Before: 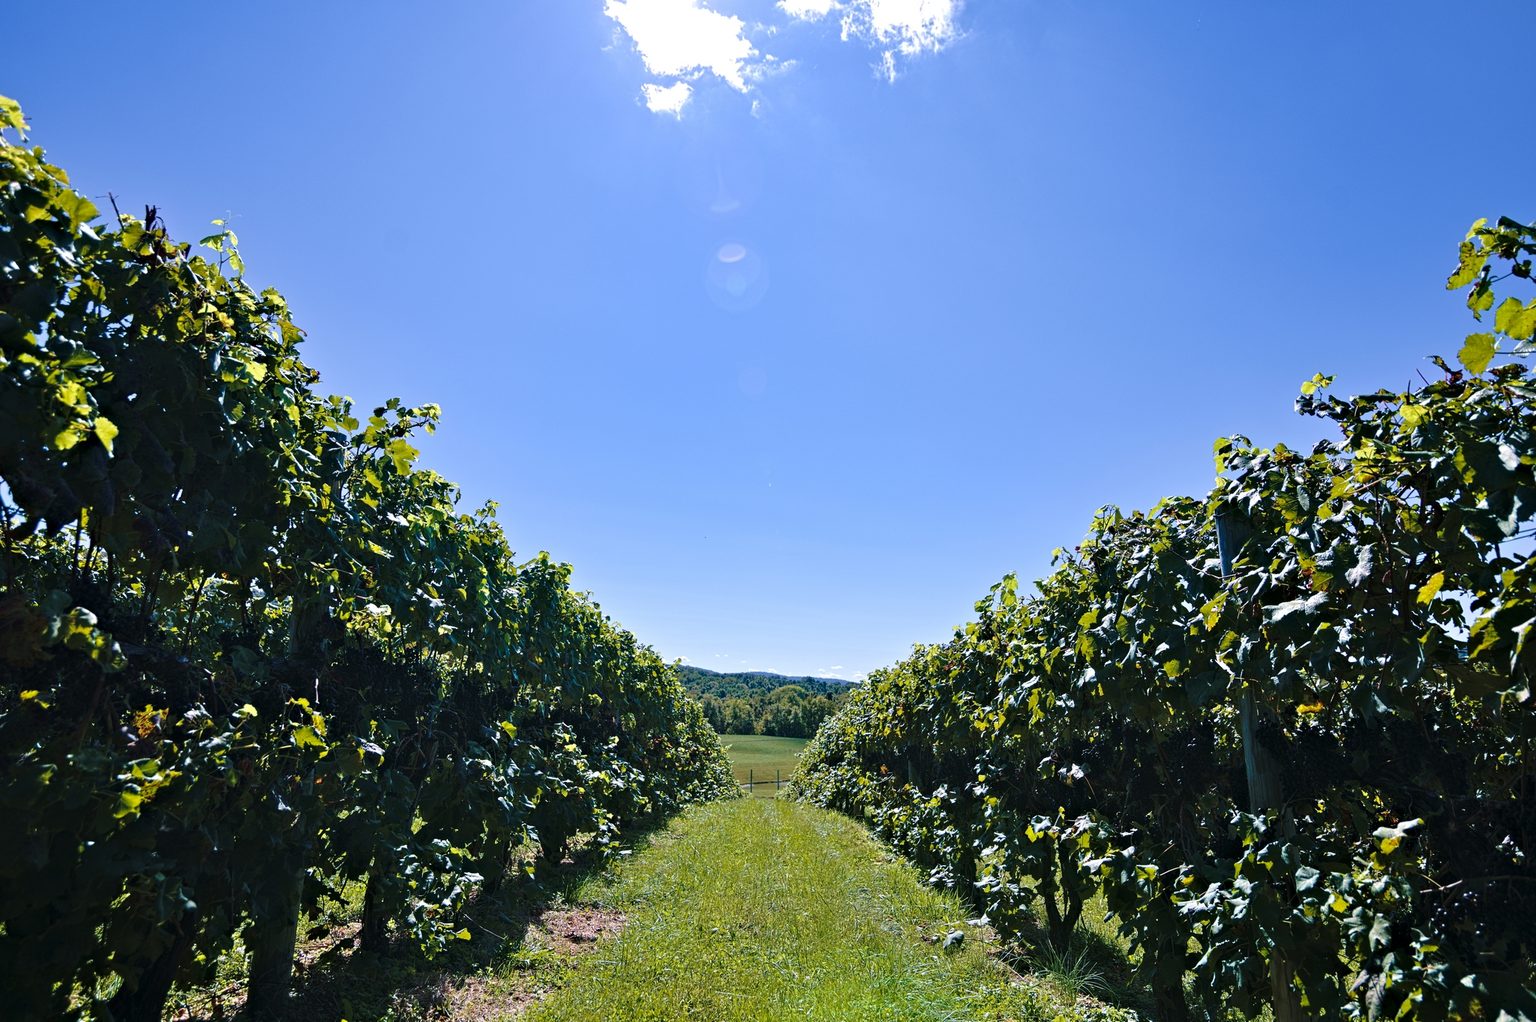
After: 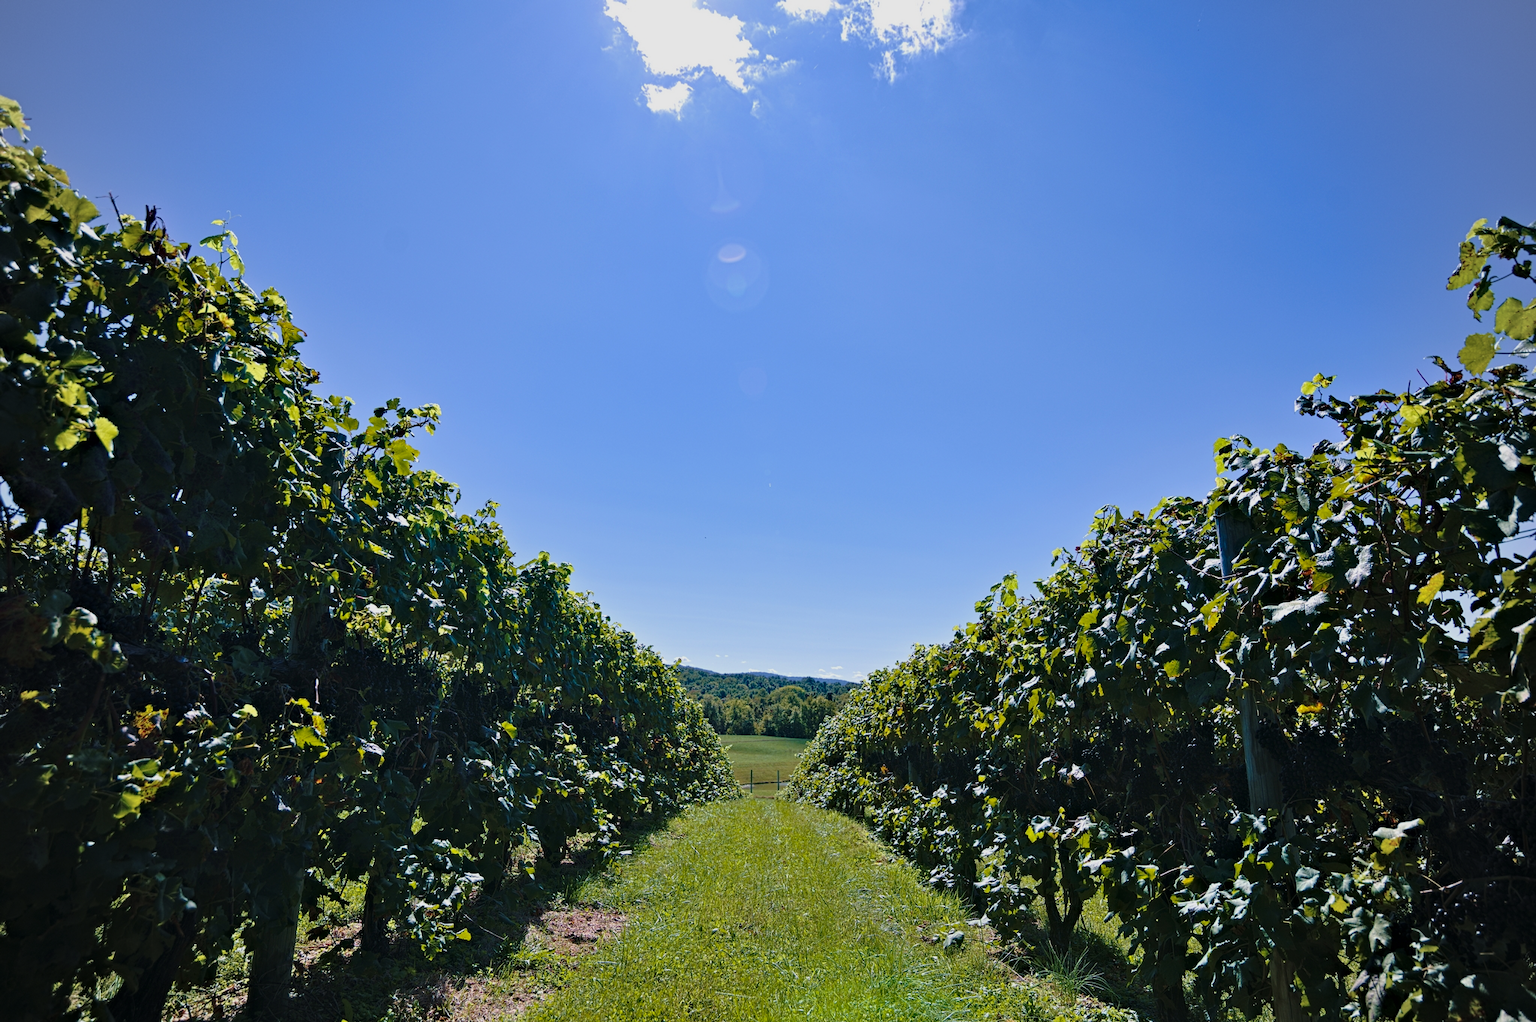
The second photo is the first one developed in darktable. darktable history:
shadows and highlights: radius 121.13, shadows 21.4, white point adjustment -9.72, highlights -14.39, soften with gaussian
vignetting: brightness -0.167
